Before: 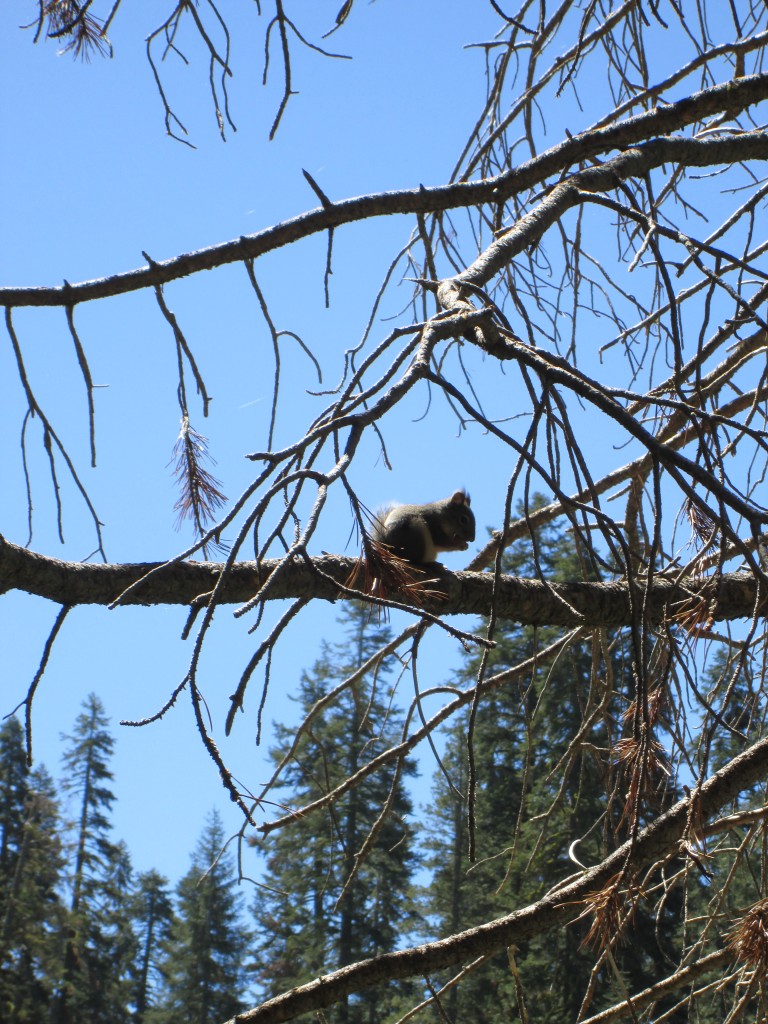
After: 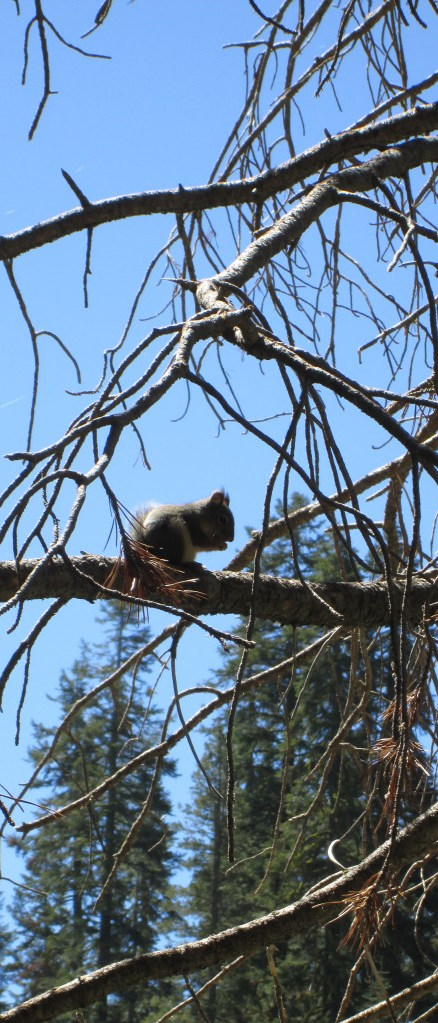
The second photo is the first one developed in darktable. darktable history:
crop: left 31.439%, top 0.011%, right 11.462%
